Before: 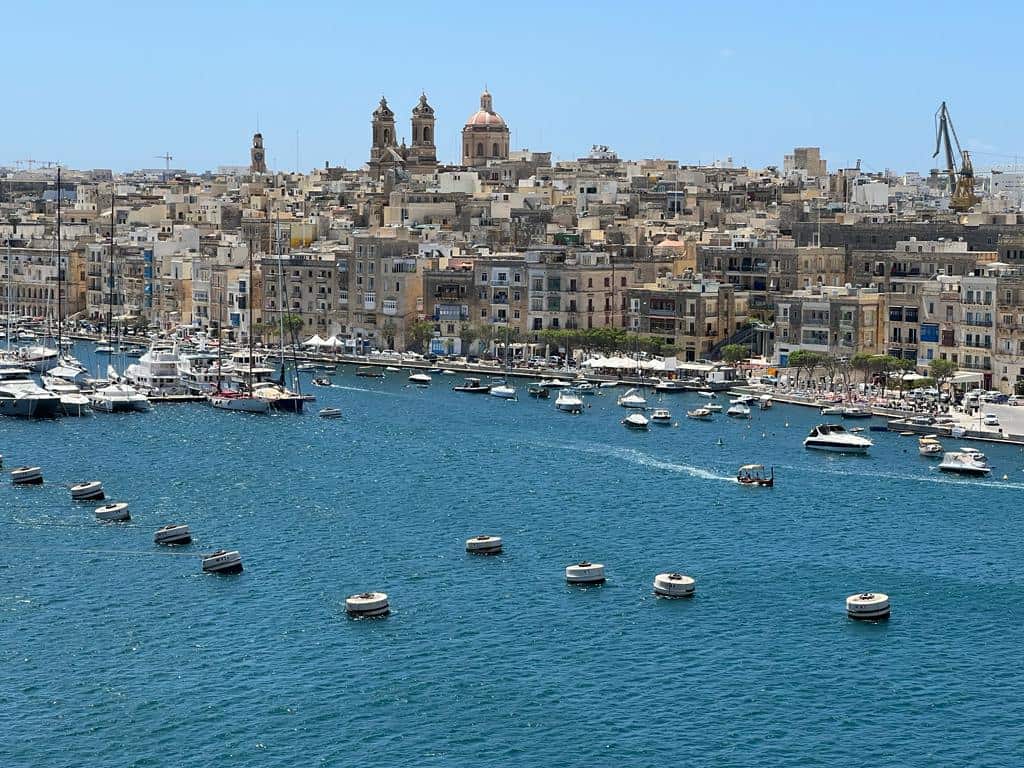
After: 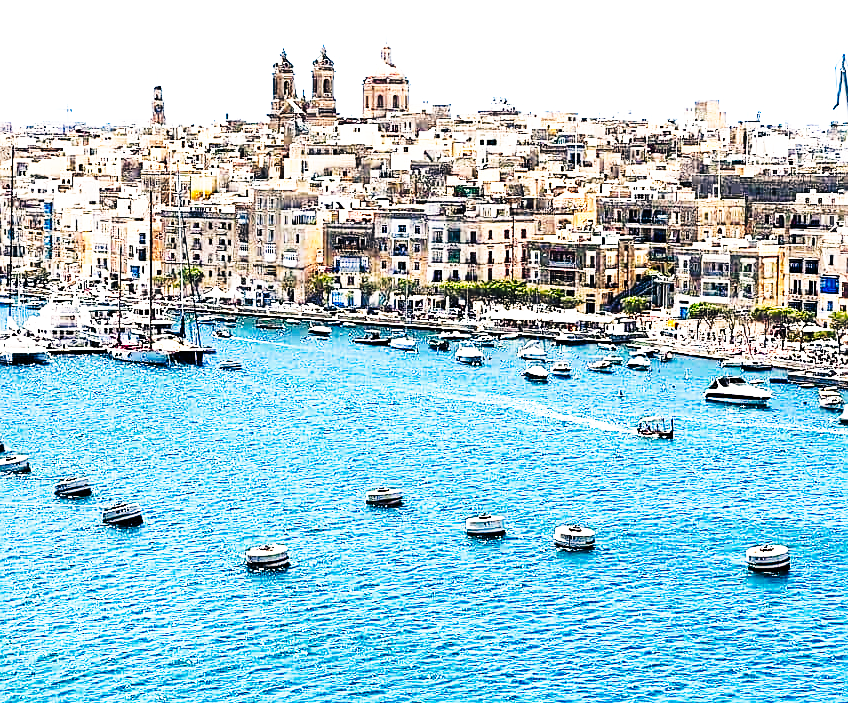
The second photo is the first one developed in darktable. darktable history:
color balance rgb: shadows lift › hue 87.51°, highlights gain › chroma 3.21%, highlights gain › hue 55.1°, global offset › chroma 0.15%, global offset › hue 253.66°, linear chroma grading › global chroma 0.5%
crop: left 9.807%, top 6.259%, right 7.334%, bottom 2.177%
sharpen: on, module defaults
exposure: black level correction 0.001, exposure 1.3 EV, compensate highlight preservation false
tone curve: curves: ch0 [(0, 0) (0.003, 0.004) (0.011, 0.006) (0.025, 0.008) (0.044, 0.012) (0.069, 0.017) (0.1, 0.021) (0.136, 0.029) (0.177, 0.043) (0.224, 0.062) (0.277, 0.108) (0.335, 0.166) (0.399, 0.301) (0.468, 0.467) (0.543, 0.64) (0.623, 0.803) (0.709, 0.908) (0.801, 0.969) (0.898, 0.988) (1, 1)], preserve colors none
